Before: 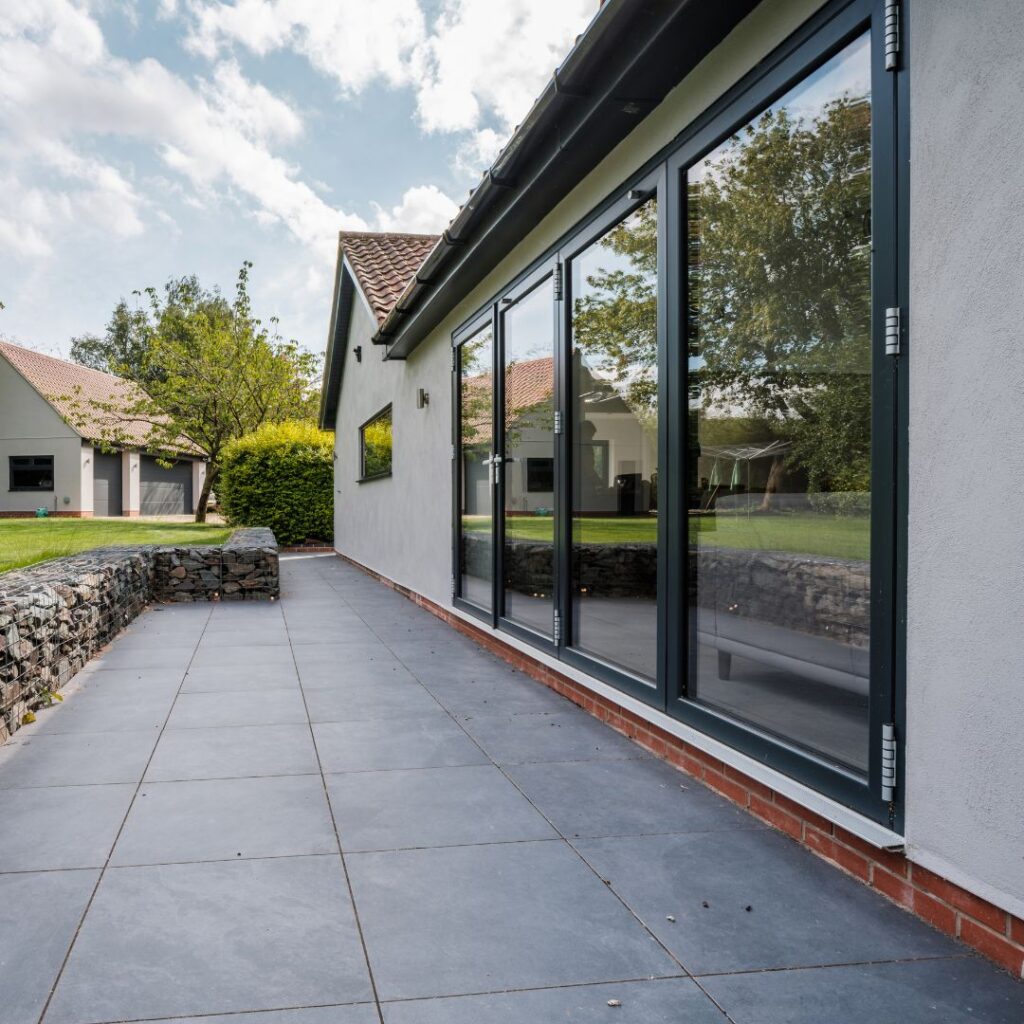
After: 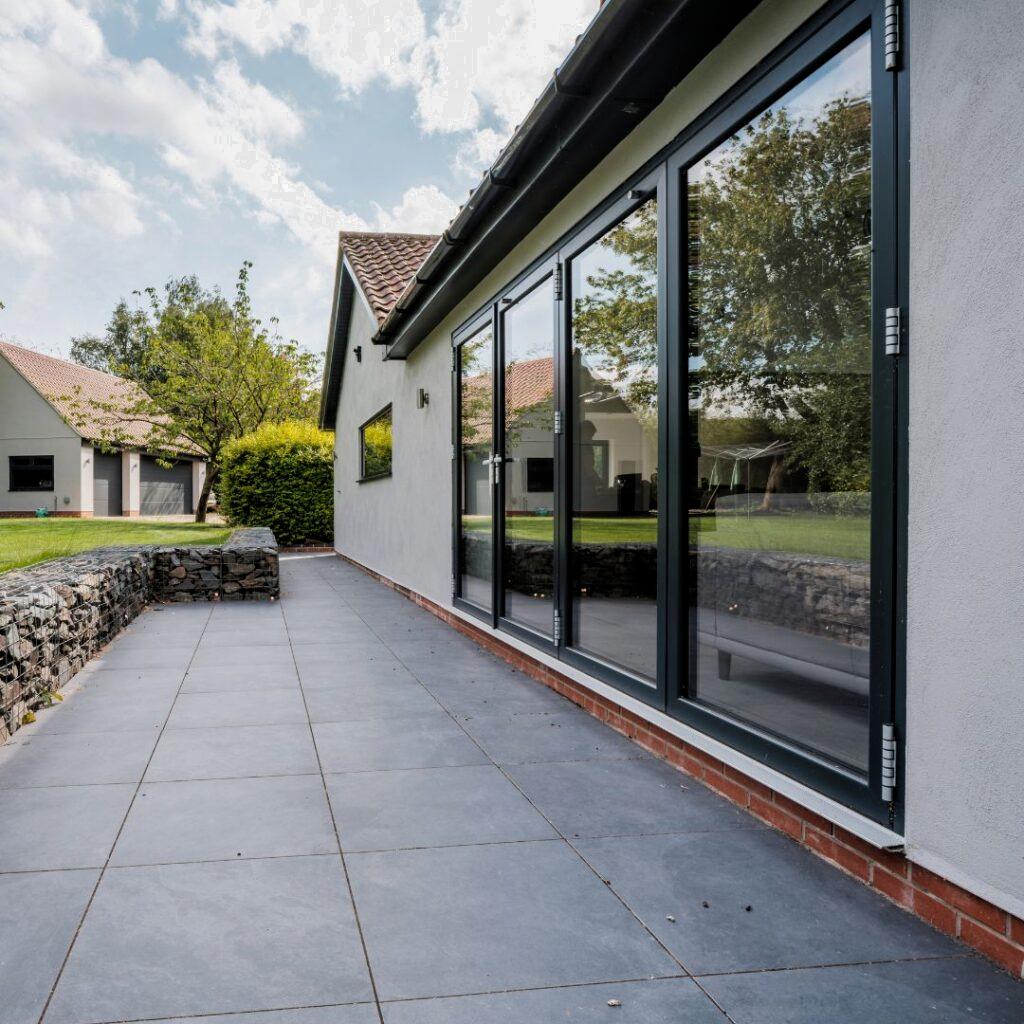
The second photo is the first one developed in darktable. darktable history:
filmic rgb: middle gray luminance 18.41%, black relative exposure -11.49 EV, white relative exposure 2.59 EV, target black luminance 0%, hardness 8.37, latitude 98.12%, contrast 1.085, shadows ↔ highlights balance 0.666%
